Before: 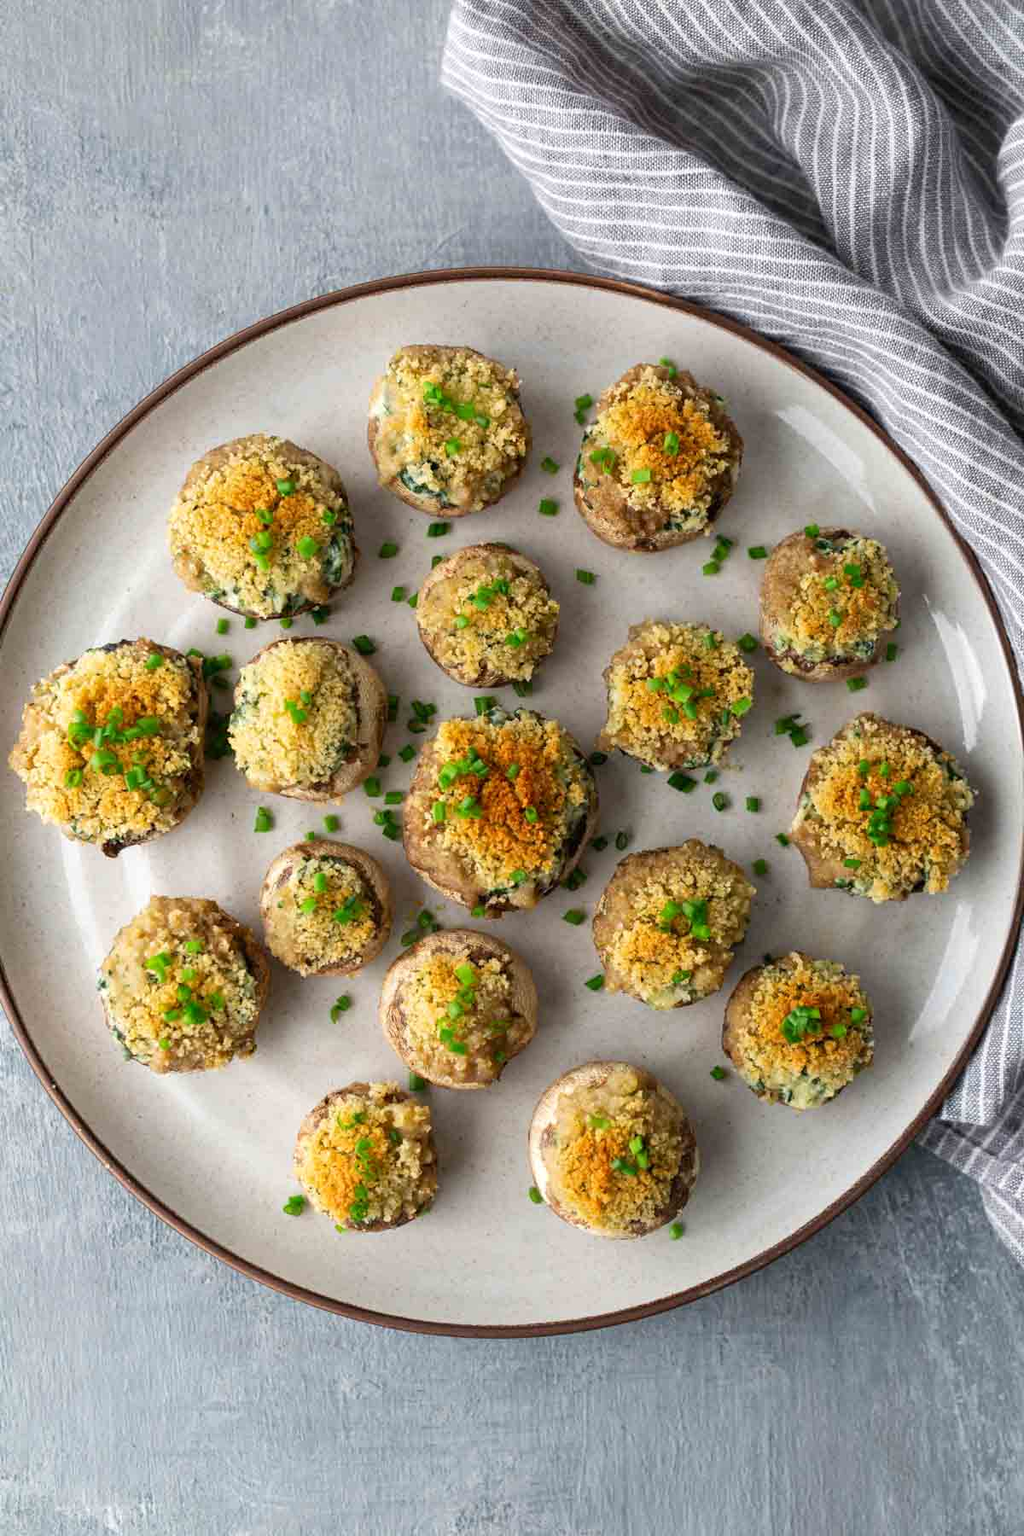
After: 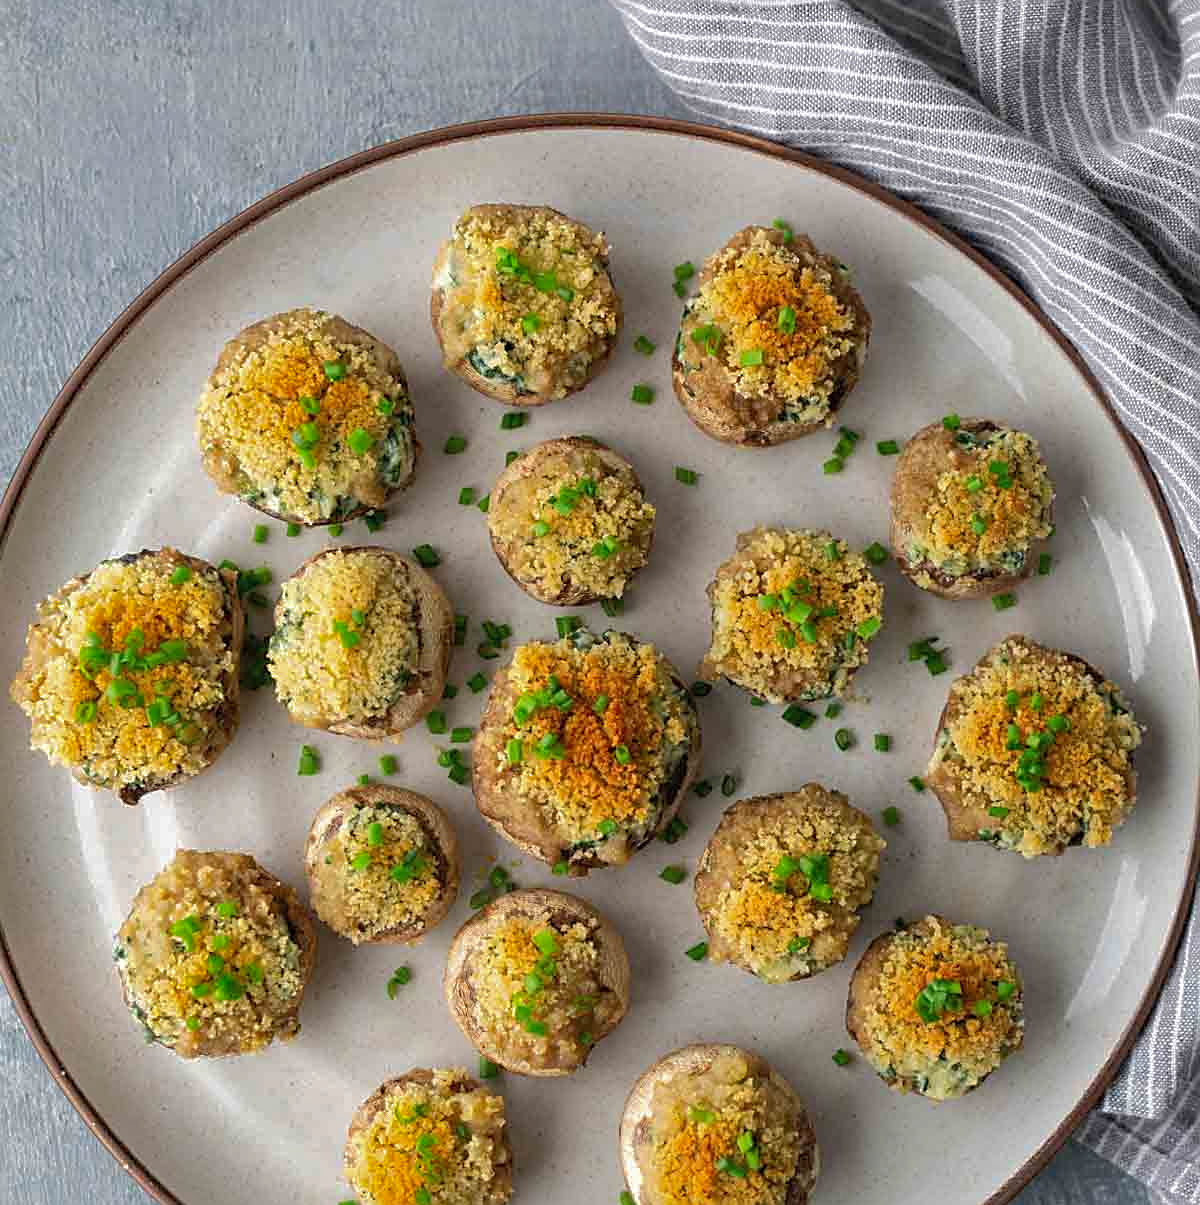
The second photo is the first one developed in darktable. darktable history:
crop: top 11.157%, bottom 21.892%
sharpen: on, module defaults
exposure: compensate highlight preservation false
shadows and highlights: shadows 39.52, highlights -59.67
local contrast: mode bilateral grid, contrast 99, coarseness 100, detail 92%, midtone range 0.2
